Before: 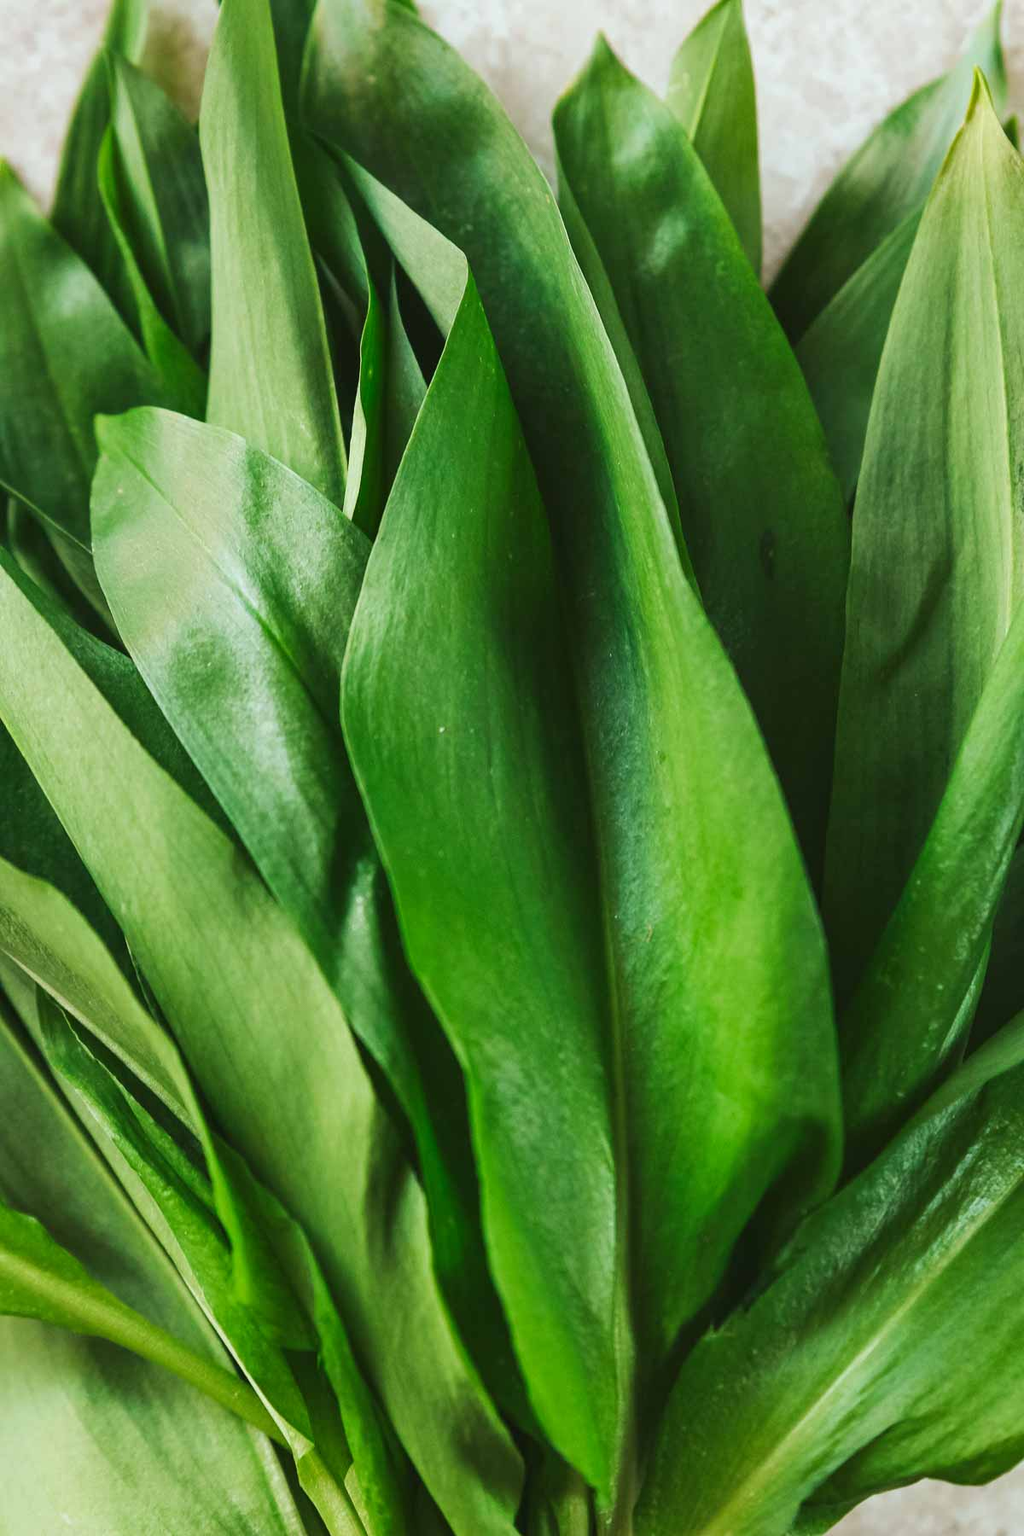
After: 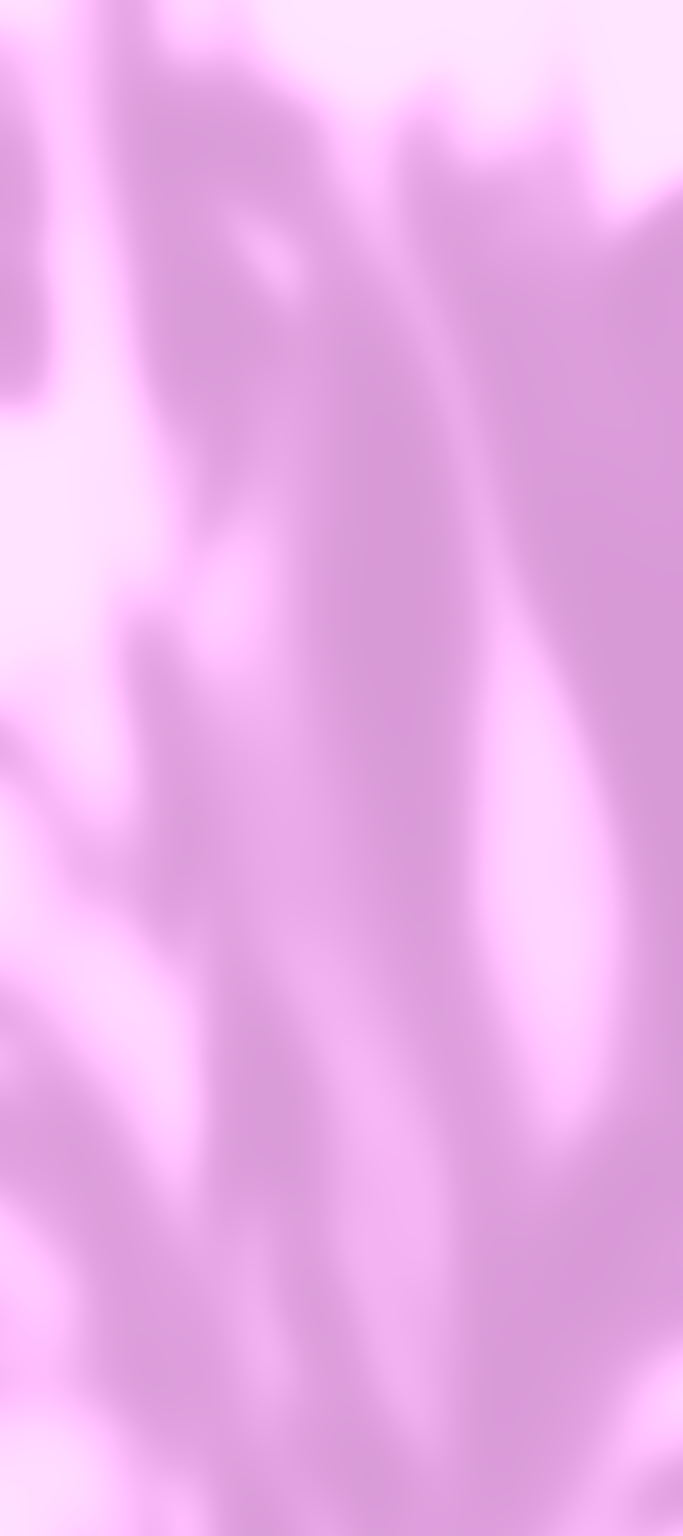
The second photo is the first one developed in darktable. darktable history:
sharpen: radius 1.685, amount 1.294
base curve: curves: ch0 [(0, 0) (0.495, 0.917) (1, 1)], preserve colors none
rgb levels: preserve colors max RGB
crop and rotate: left 15.754%, right 17.579%
colorize: hue 331.2°, saturation 75%, source mix 30.28%, lightness 70.52%, version 1
color balance: lift [1.005, 1.002, 0.998, 0.998], gamma [1, 1.021, 1.02, 0.979], gain [0.923, 1.066, 1.056, 0.934]
lowpass: radius 31.92, contrast 1.72, brightness -0.98, saturation 0.94
